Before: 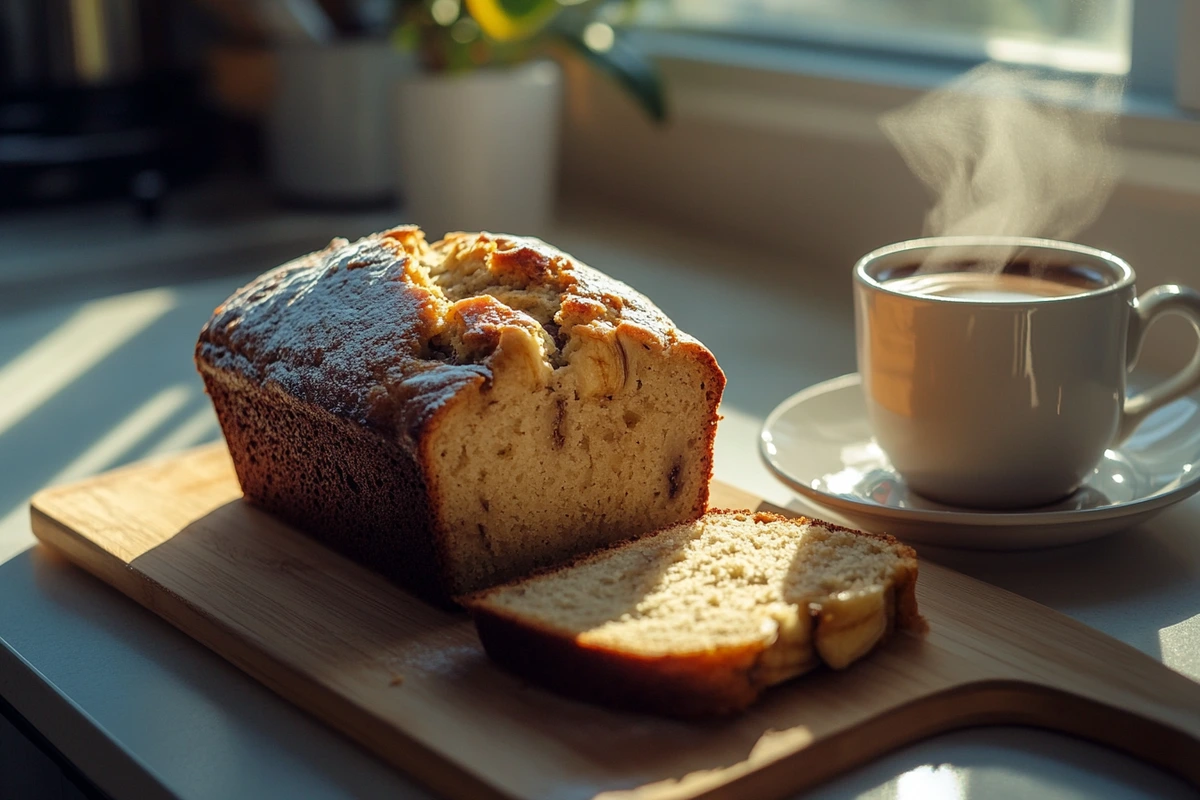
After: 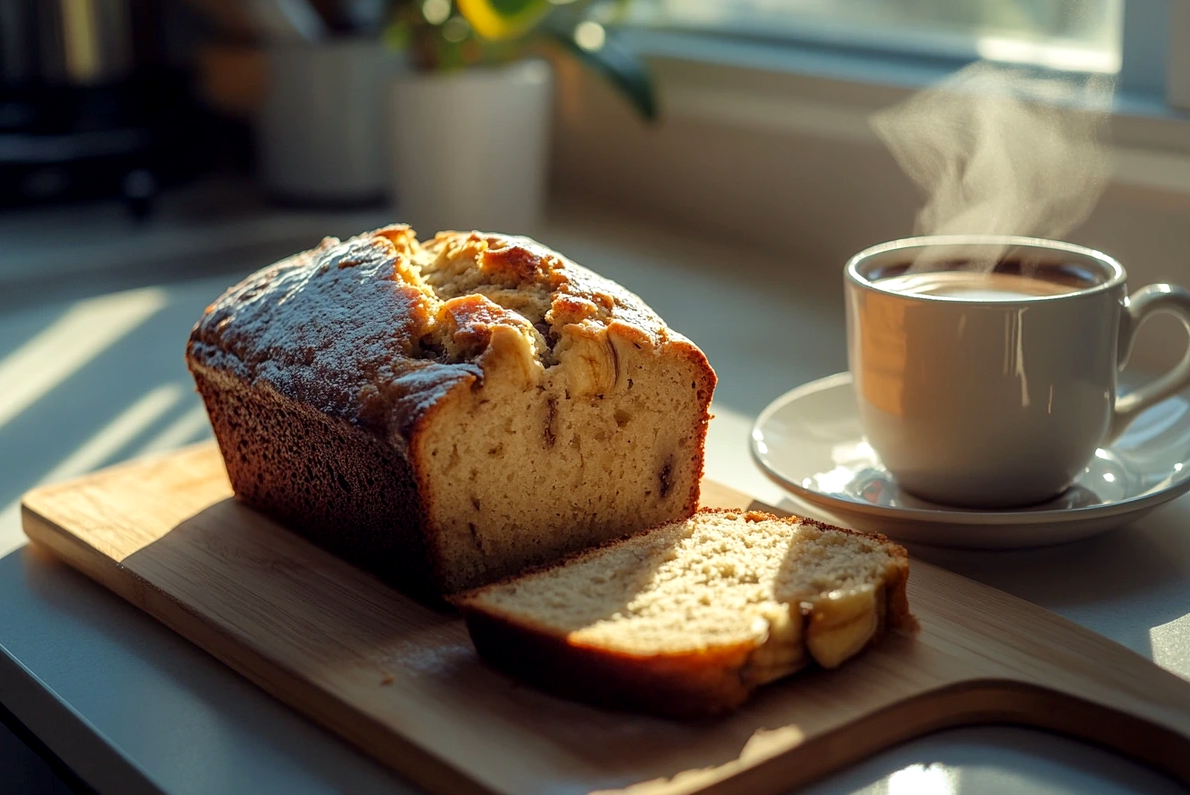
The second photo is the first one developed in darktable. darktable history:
crop and rotate: left 0.779%, top 0.152%, bottom 0.362%
shadows and highlights: shadows 3.44, highlights -18.77, soften with gaussian
exposure: black level correction 0.002, exposure 0.148 EV, compensate highlight preservation false
